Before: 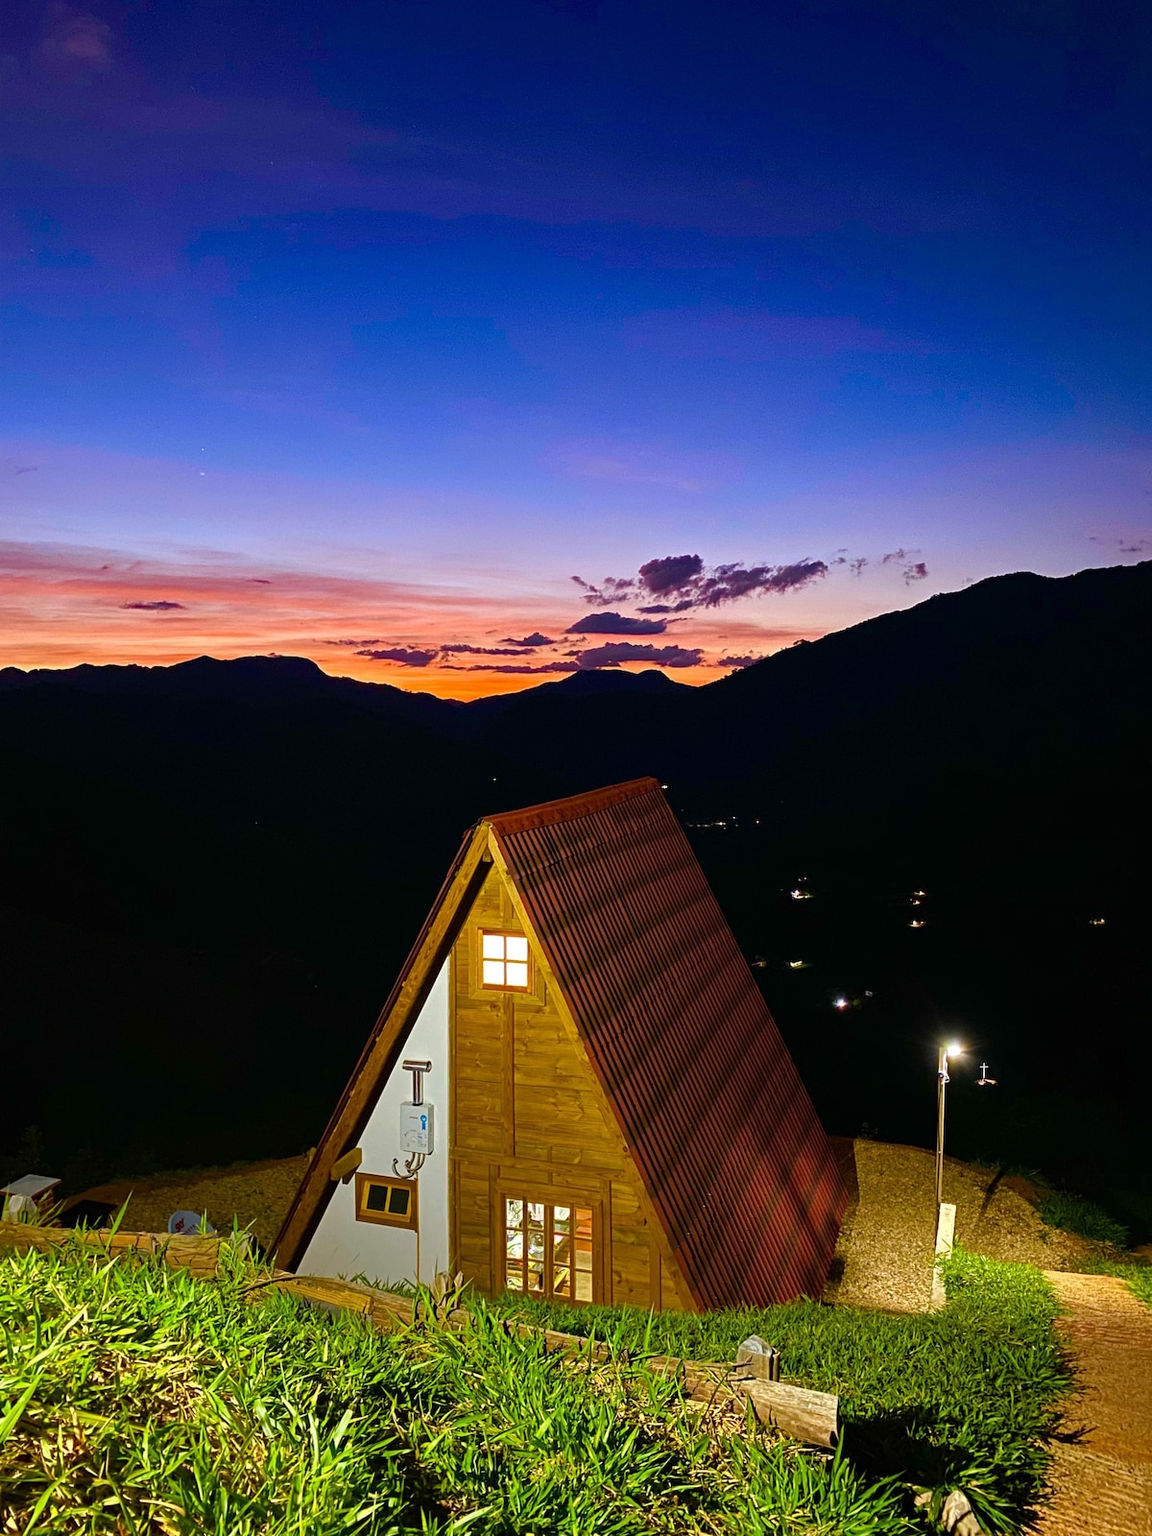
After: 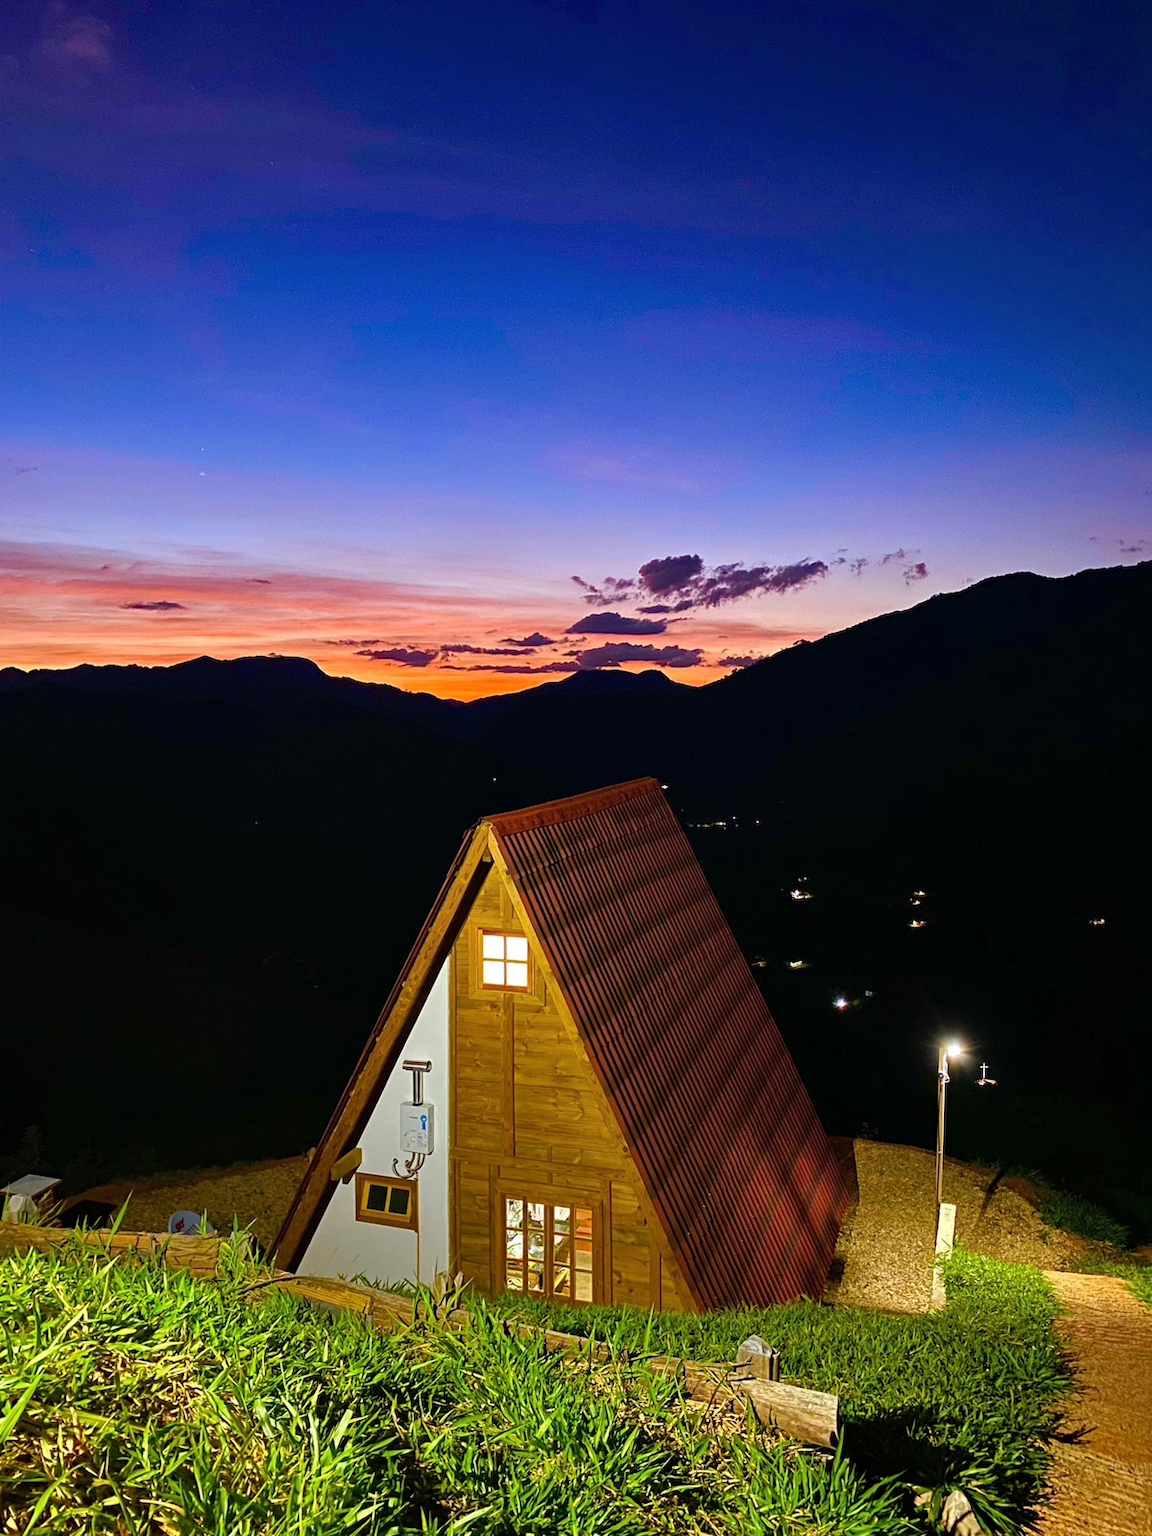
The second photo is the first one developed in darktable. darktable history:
shadows and highlights: shadows 24.72, highlights -79.02, soften with gaussian
